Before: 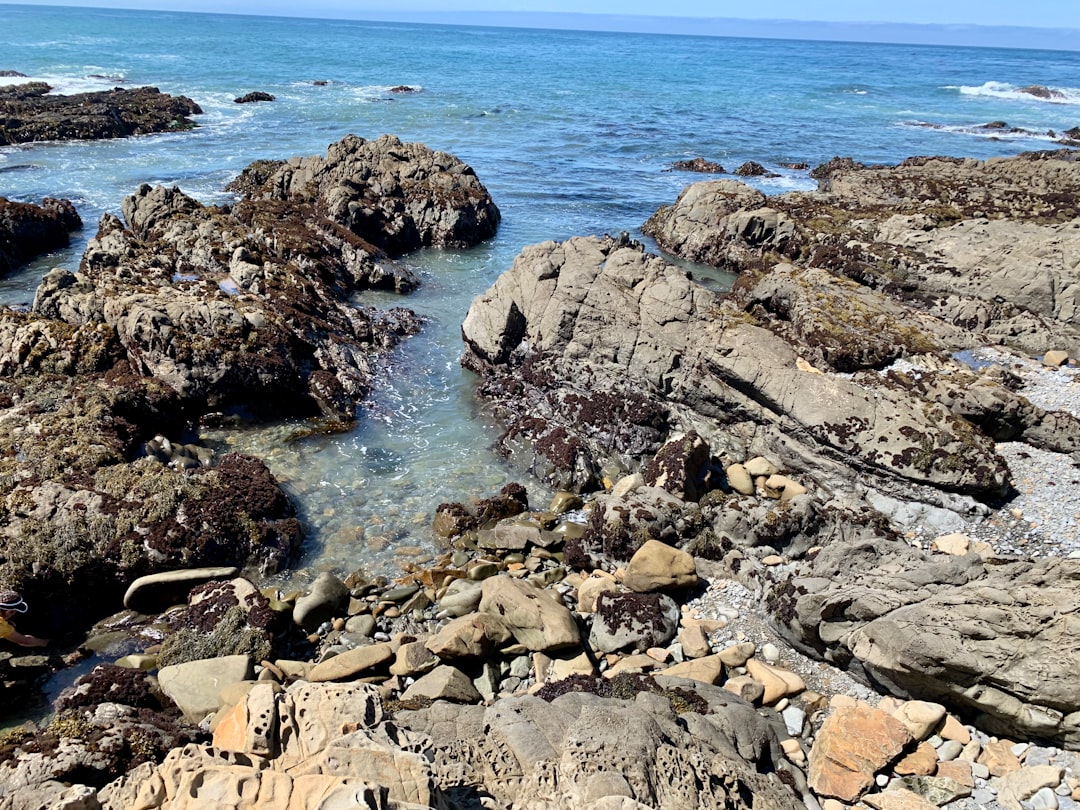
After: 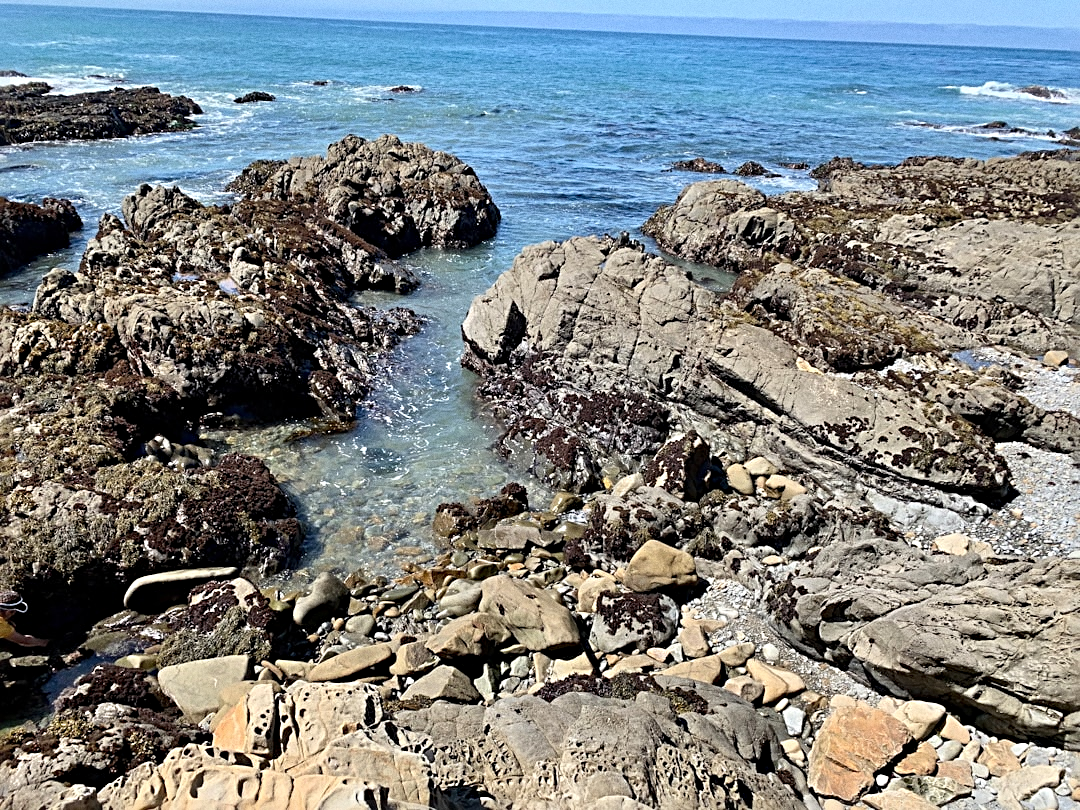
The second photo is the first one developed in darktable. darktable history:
sharpen: radius 4
grain: on, module defaults
